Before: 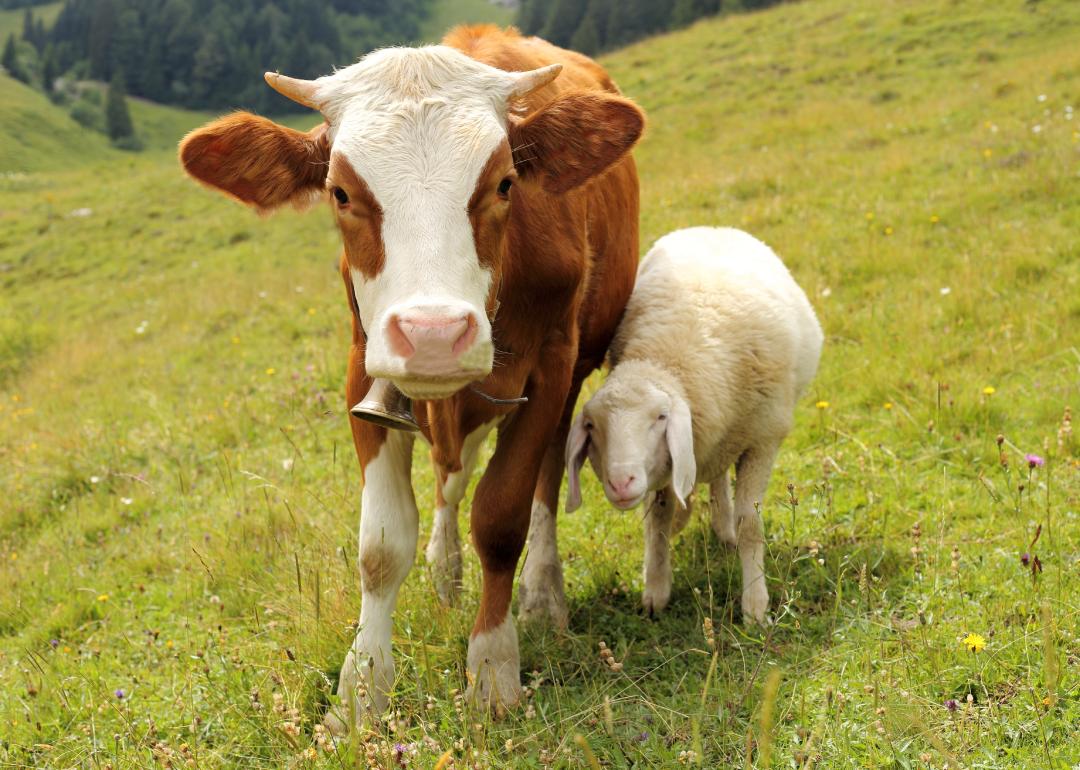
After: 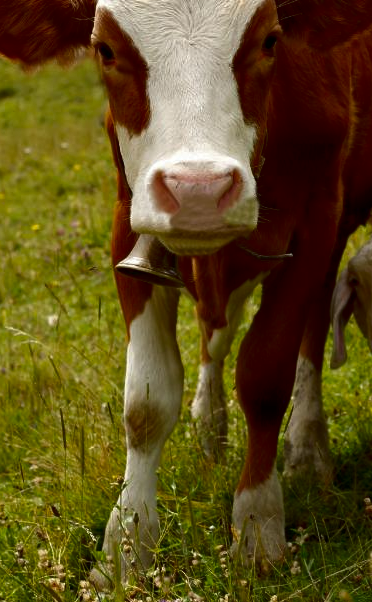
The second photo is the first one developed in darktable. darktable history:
crop and rotate: left 21.859%, top 18.724%, right 43.662%, bottom 2.991%
contrast brightness saturation: brightness -0.517
